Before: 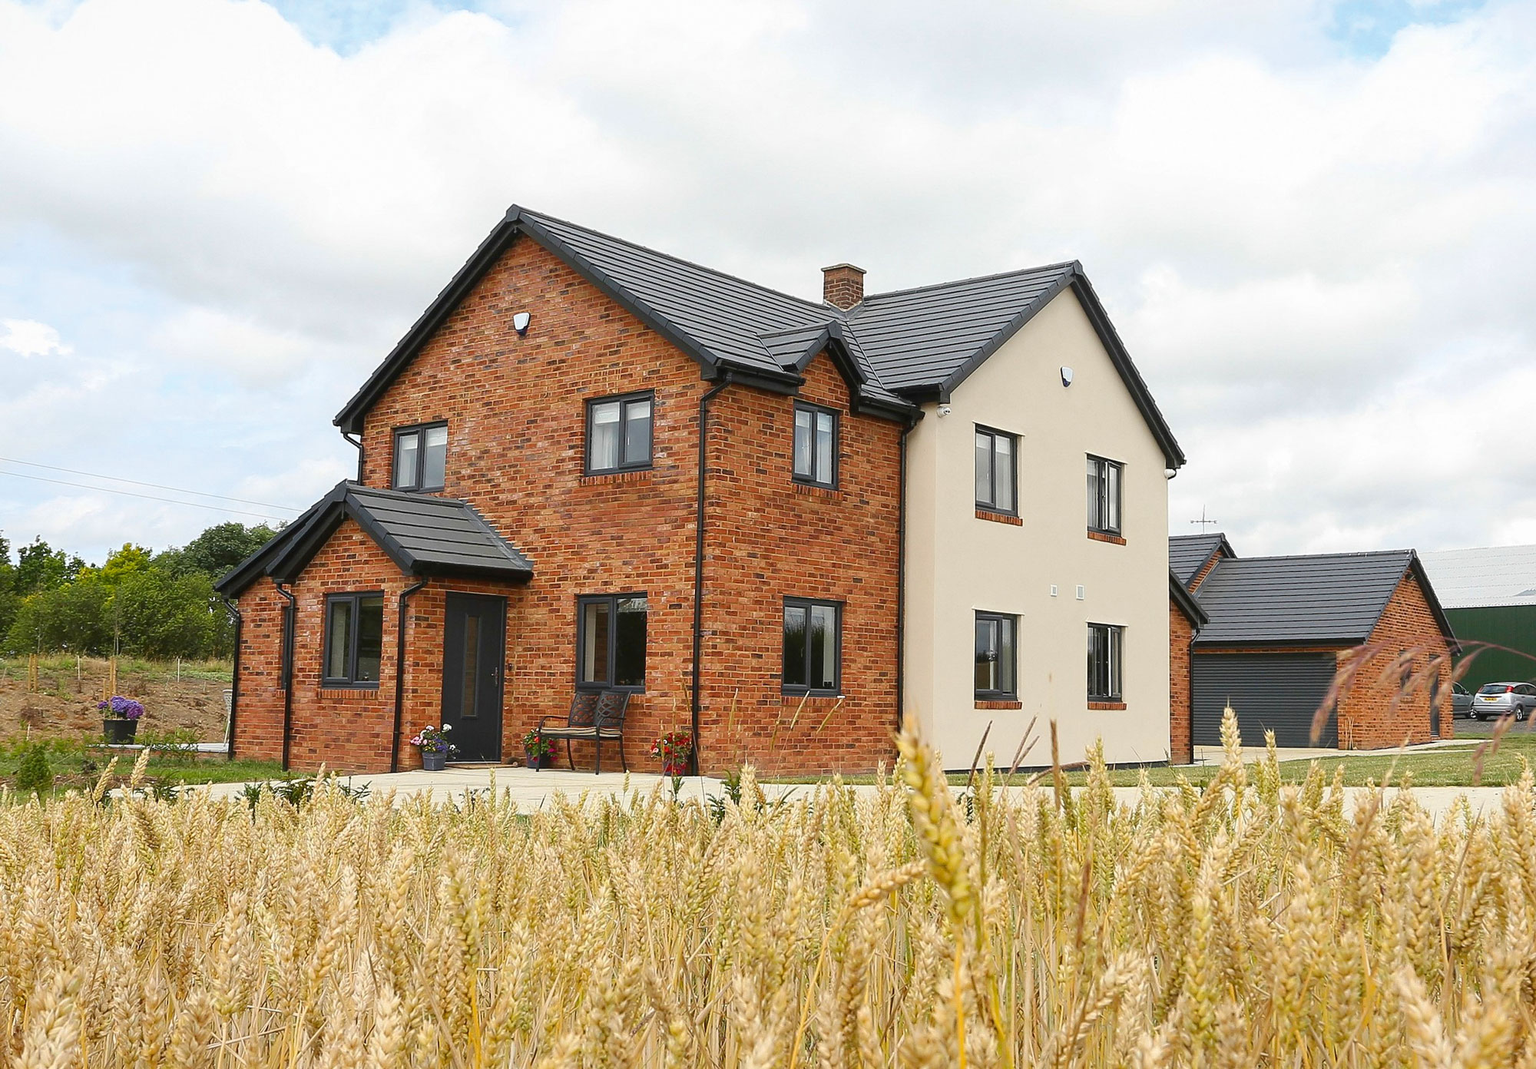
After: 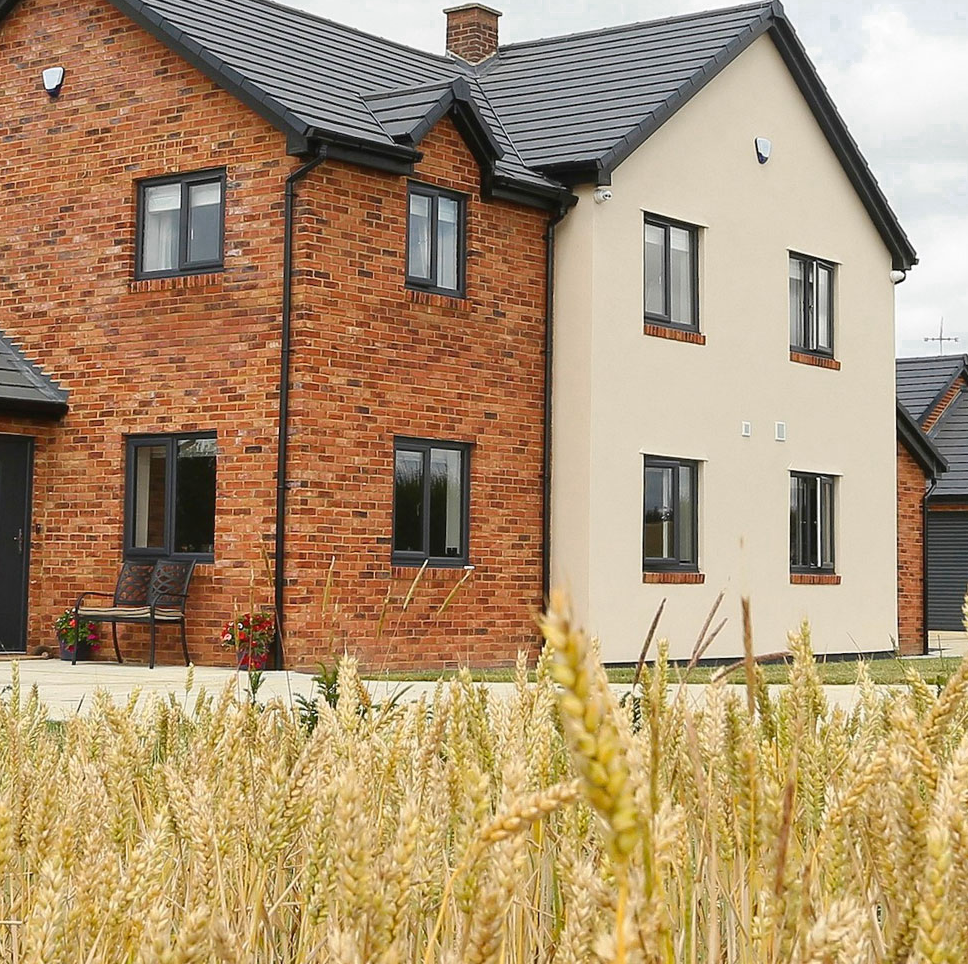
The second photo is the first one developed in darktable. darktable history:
color zones: curves: ch0 [(0.25, 0.5) (0.636, 0.25) (0.75, 0.5)]
crop: left 31.335%, top 24.487%, right 20.238%, bottom 6.244%
